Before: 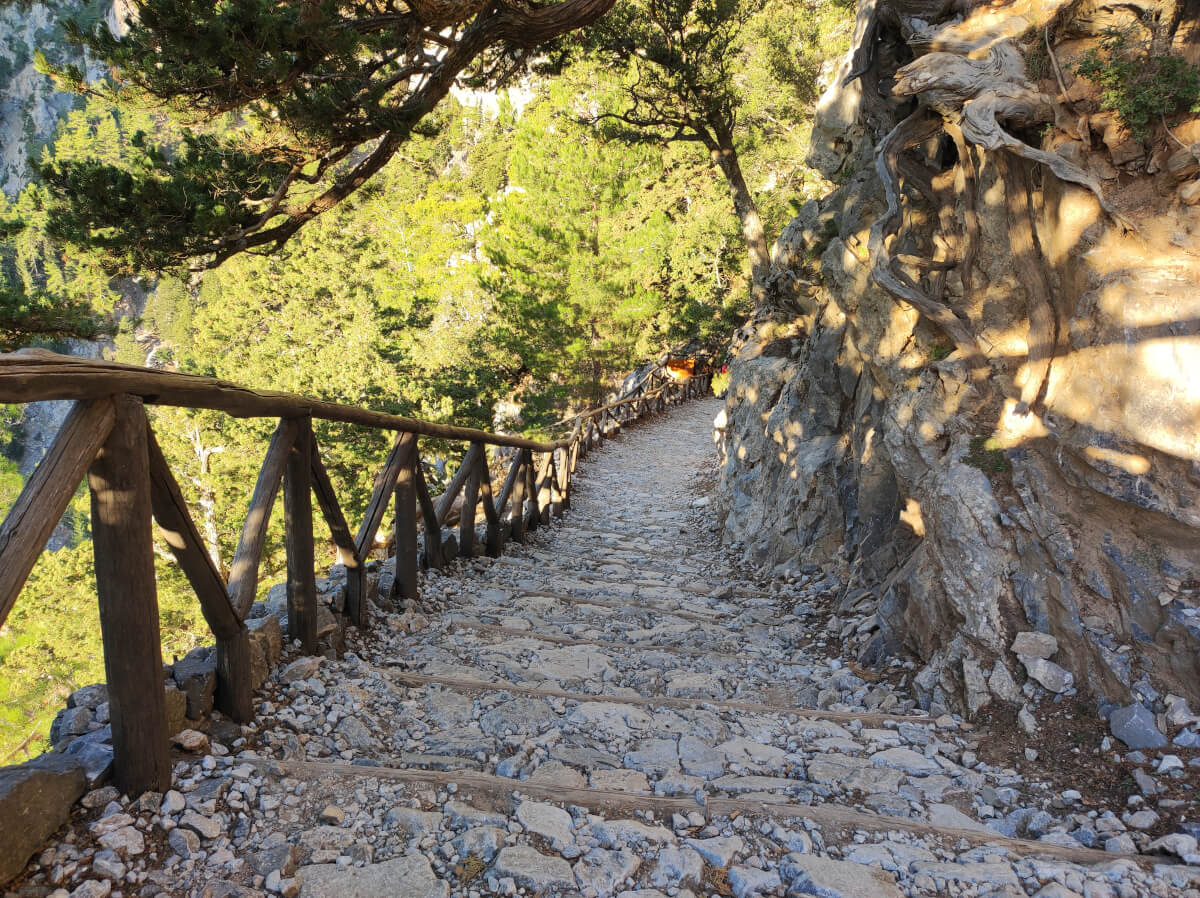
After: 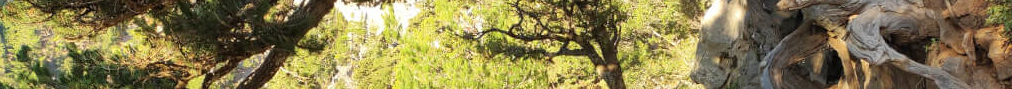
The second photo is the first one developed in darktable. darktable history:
color balance: on, module defaults
crop and rotate: left 9.644%, top 9.491%, right 6.021%, bottom 80.509%
rgb curve: curves: ch0 [(0, 0) (0.053, 0.068) (0.122, 0.128) (1, 1)]
